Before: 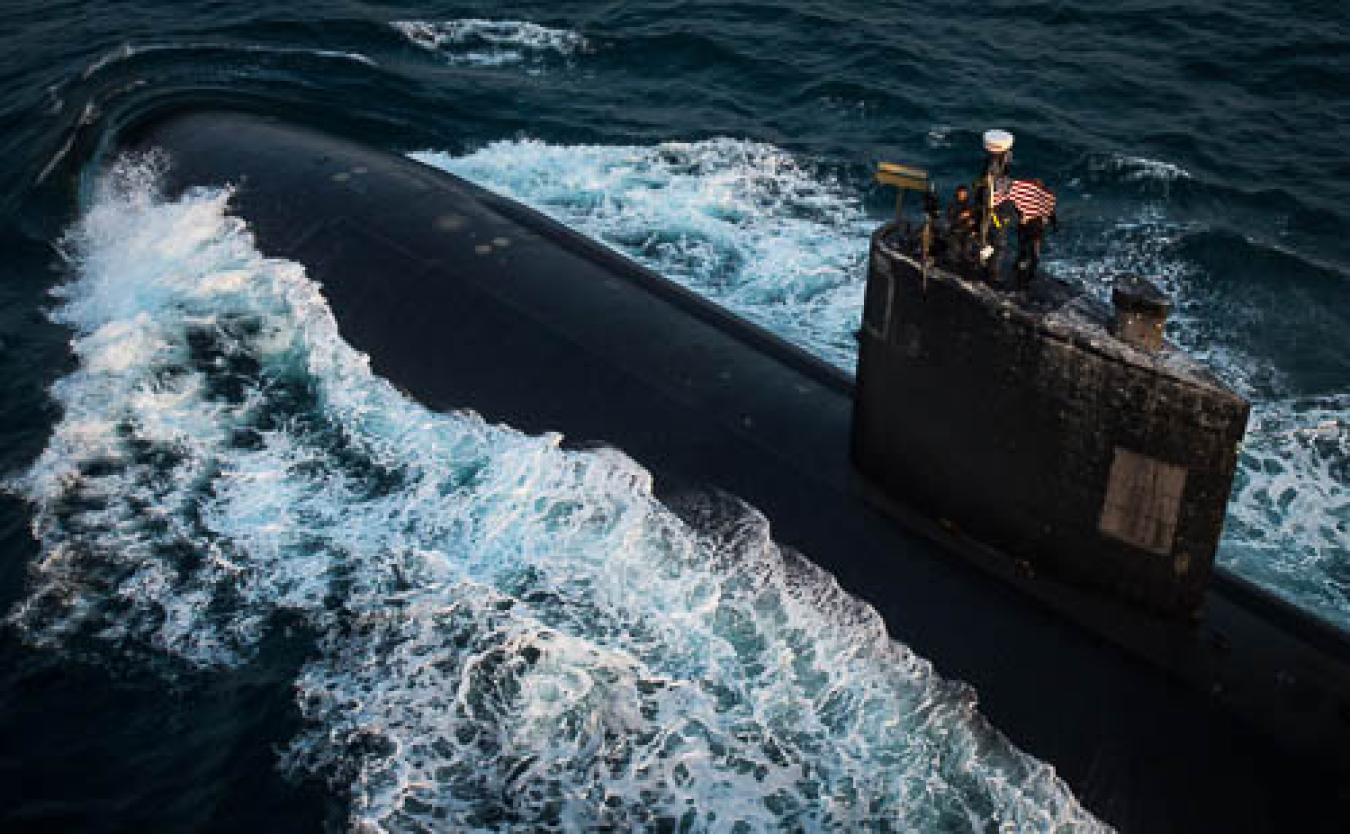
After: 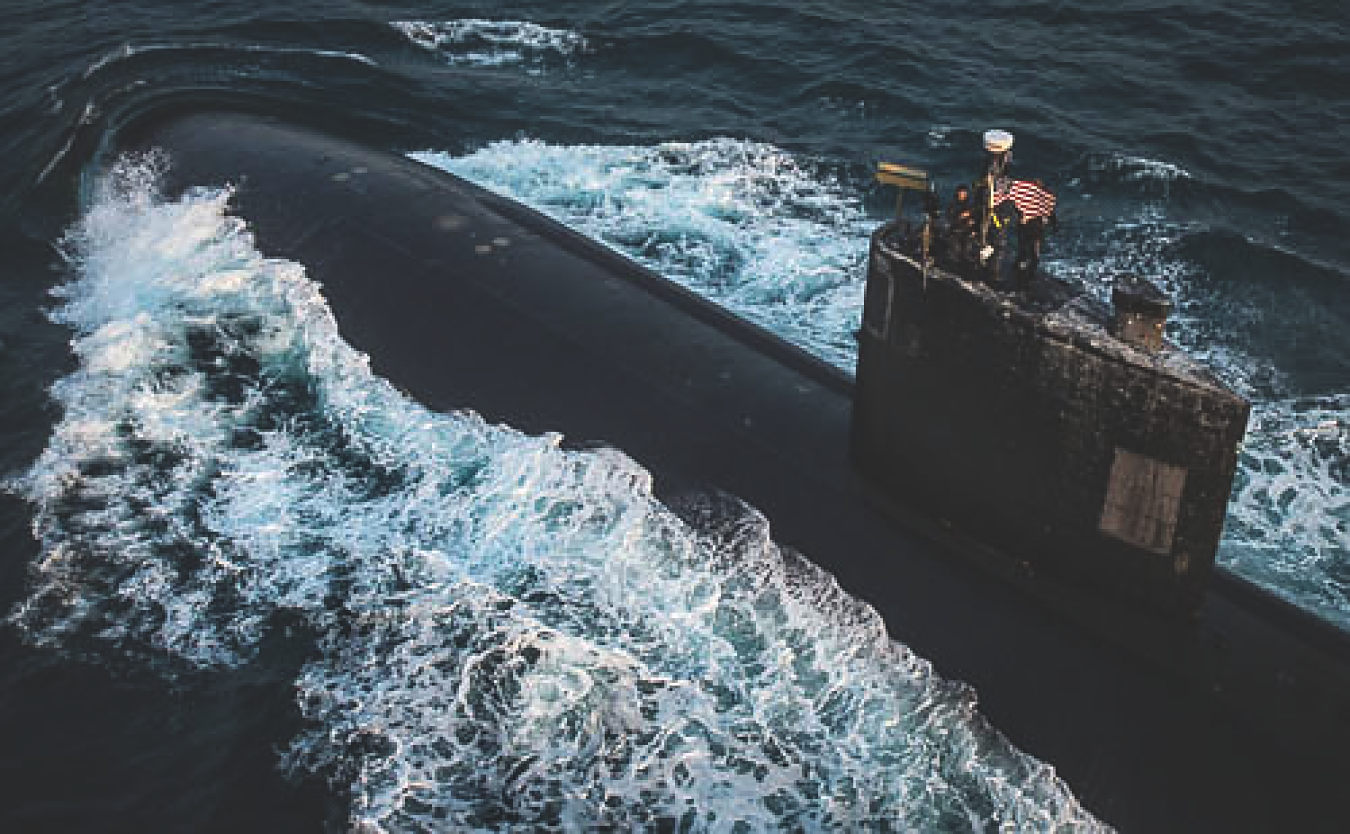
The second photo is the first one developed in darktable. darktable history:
exposure: black level correction -0.023, exposure -0.039 EV, compensate highlight preservation false
local contrast: on, module defaults
sharpen: on, module defaults
